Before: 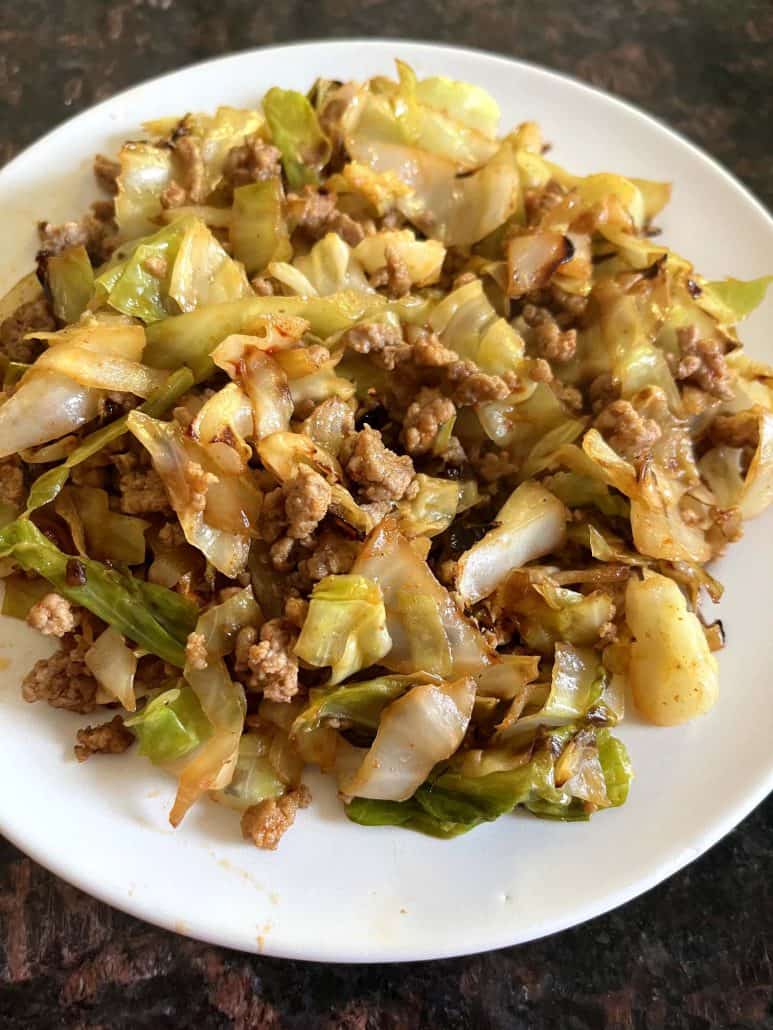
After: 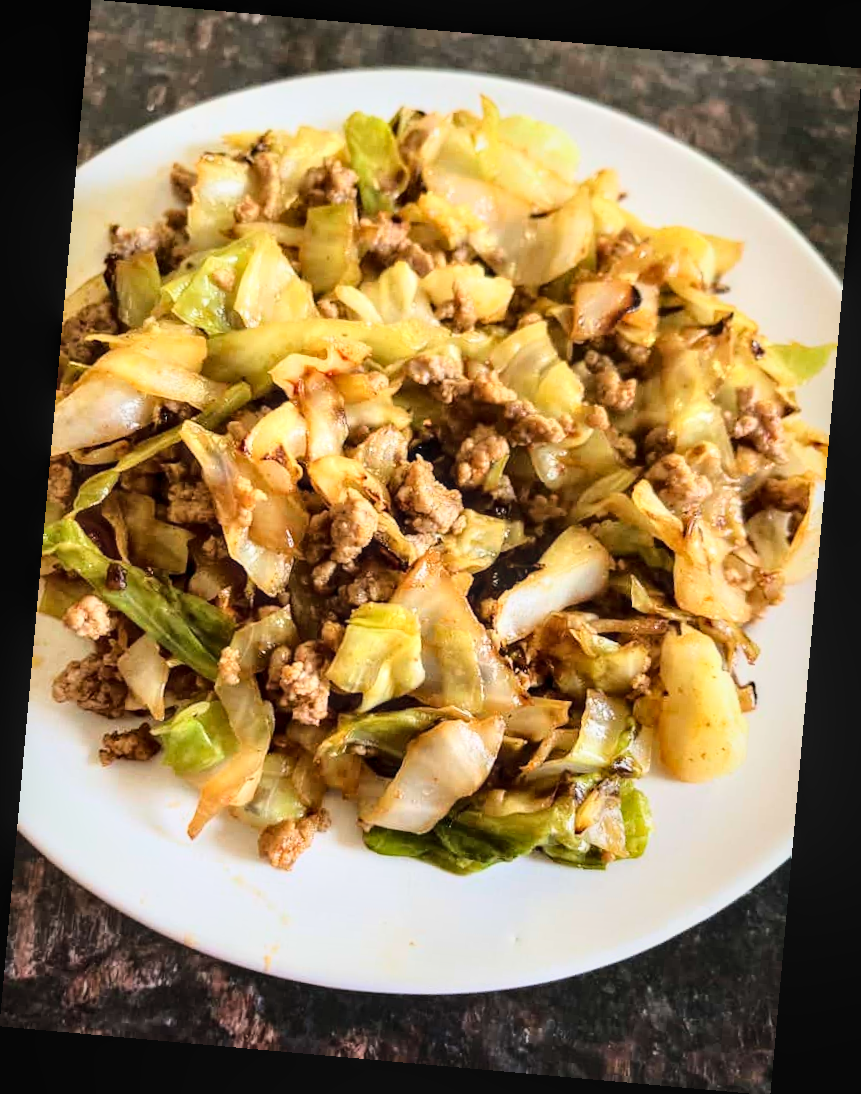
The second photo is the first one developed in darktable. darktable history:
base curve: curves: ch0 [(0, 0) (0.028, 0.03) (0.121, 0.232) (0.46, 0.748) (0.859, 0.968) (1, 1)]
rotate and perspective: rotation 5.12°, automatic cropping off
local contrast: on, module defaults
